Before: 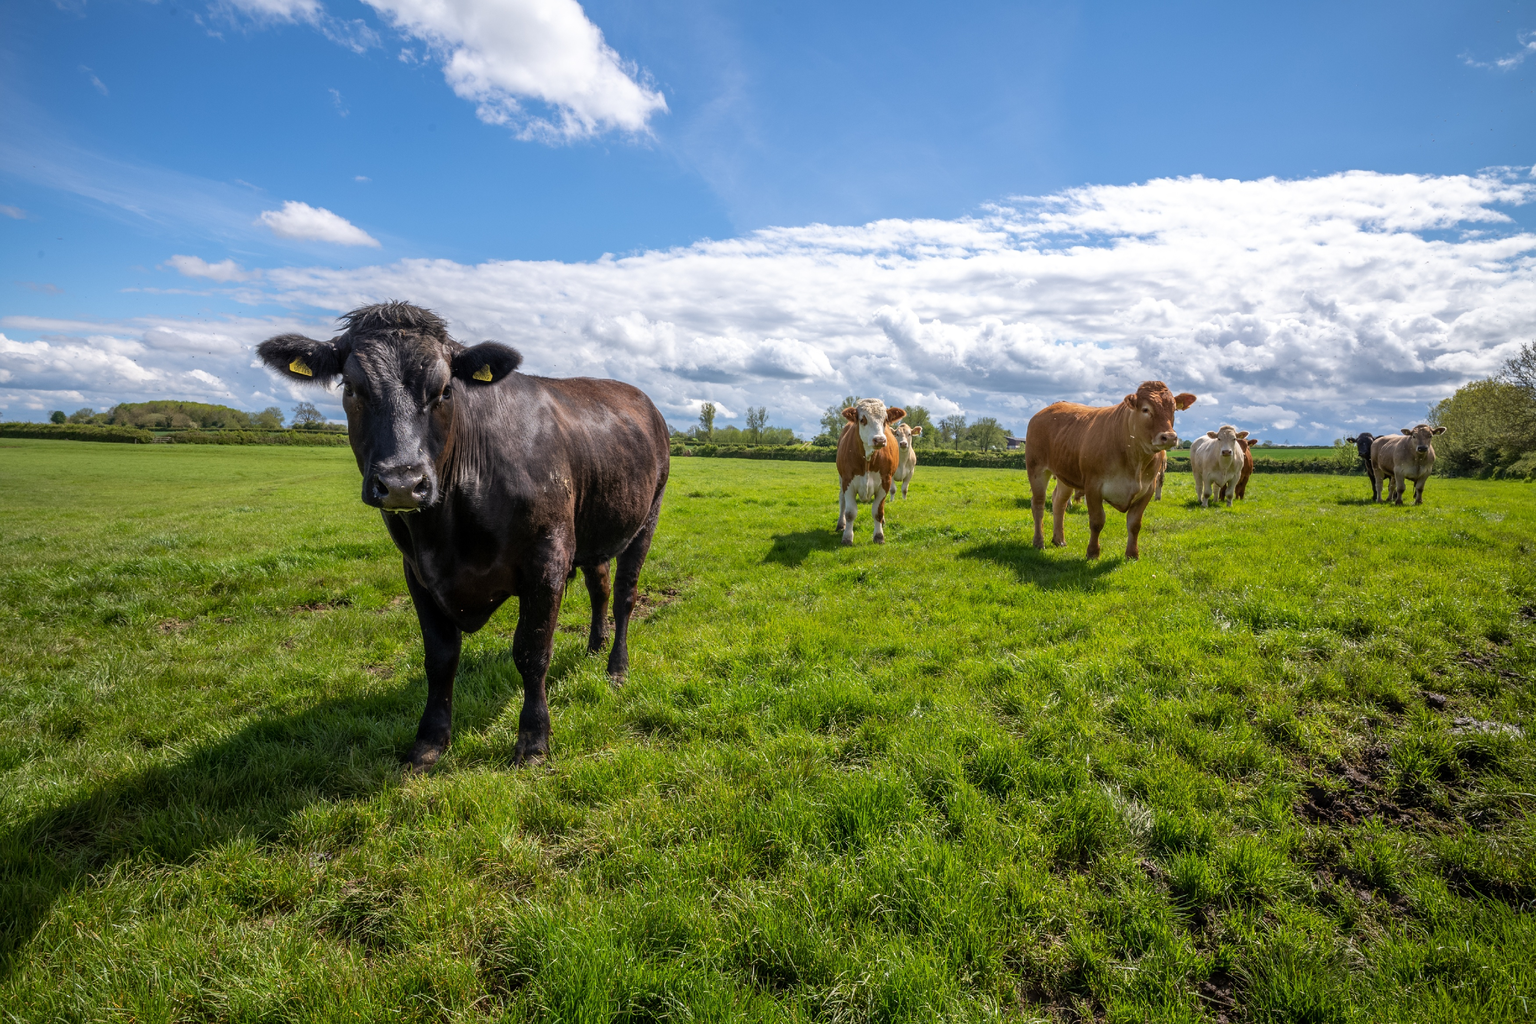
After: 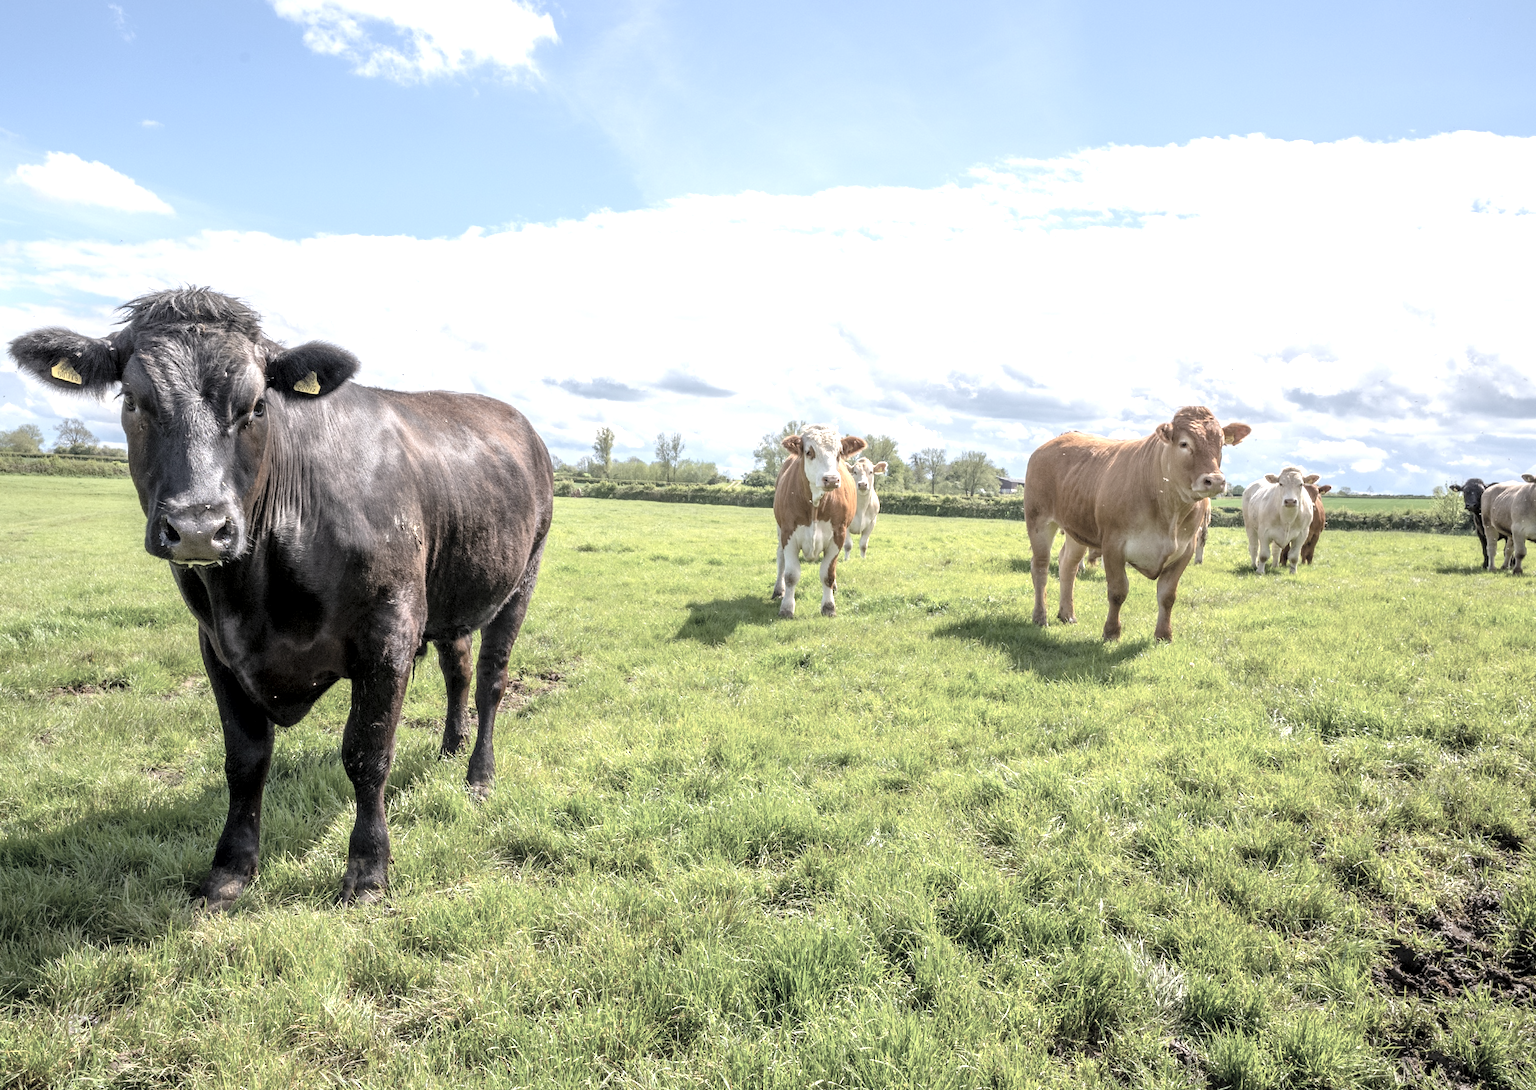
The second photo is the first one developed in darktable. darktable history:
crop: left 16.768%, top 8.653%, right 8.362%, bottom 12.485%
exposure: black level correction 0.001, exposure 1 EV, compensate highlight preservation false
rotate and perspective: rotation 0.8°, automatic cropping off
contrast brightness saturation: brightness 0.18, saturation -0.5
